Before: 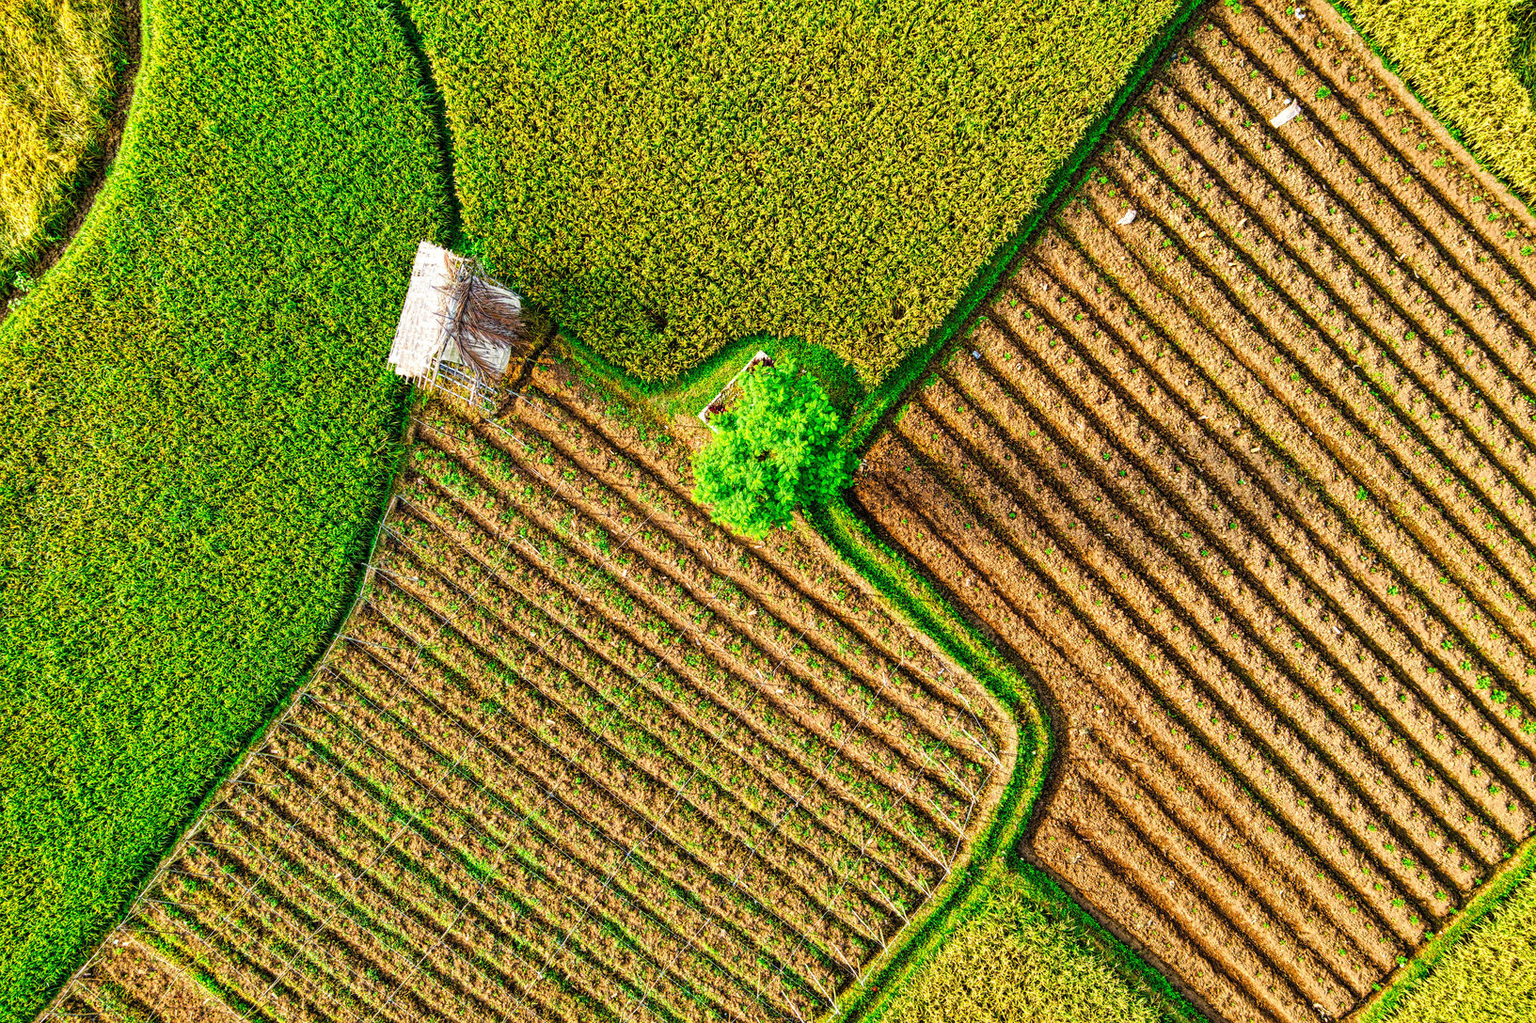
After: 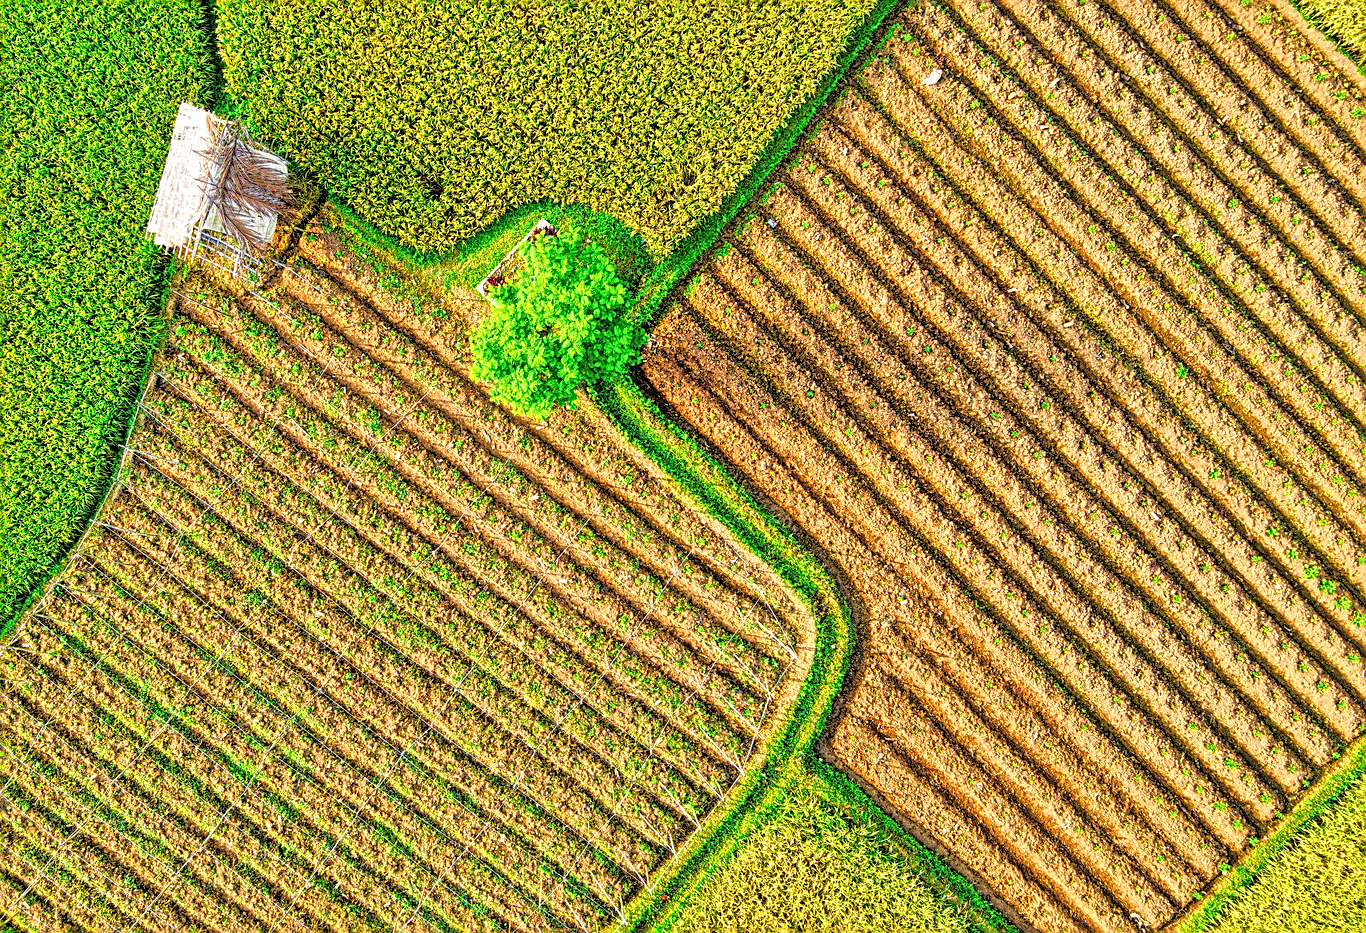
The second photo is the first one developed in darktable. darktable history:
crop: left 16.315%, top 14.246%
sharpen: on, module defaults
tone equalizer: -7 EV 0.15 EV, -6 EV 0.6 EV, -5 EV 1.15 EV, -4 EV 1.33 EV, -3 EV 1.15 EV, -2 EV 0.6 EV, -1 EV 0.15 EV, mask exposure compensation -0.5 EV
